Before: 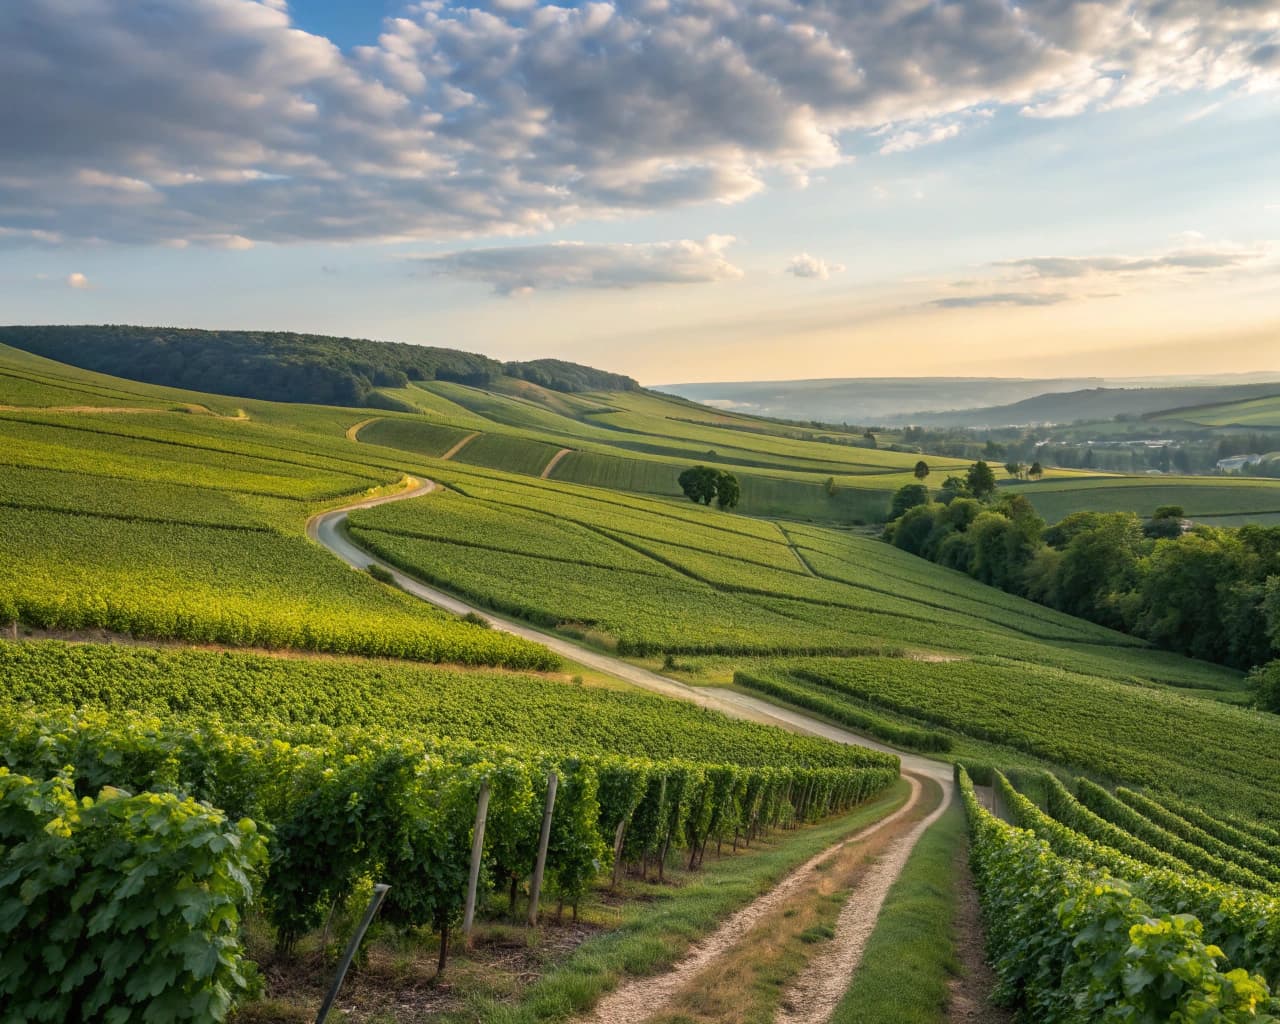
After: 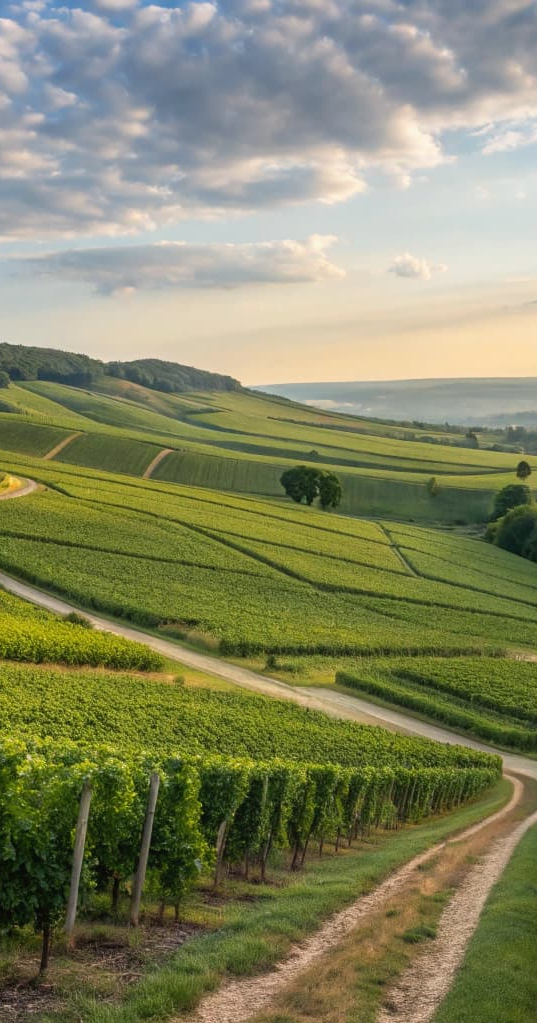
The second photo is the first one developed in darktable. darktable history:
crop: left 31.095%, right 26.929%
local contrast: mode bilateral grid, contrast 100, coarseness 100, detail 91%, midtone range 0.2
